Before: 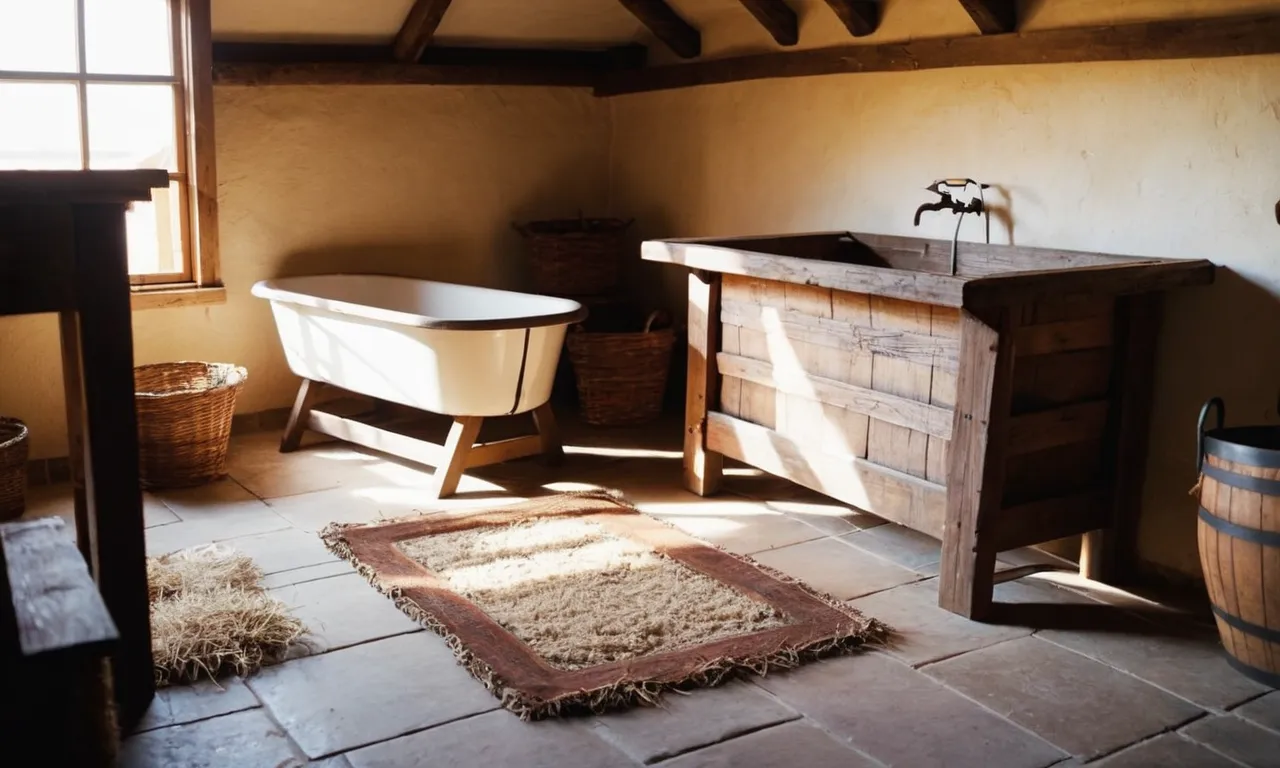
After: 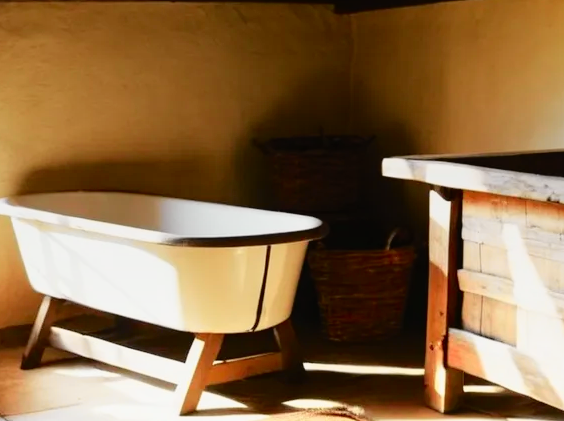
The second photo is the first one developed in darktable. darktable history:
crop: left 20.248%, top 10.86%, right 35.675%, bottom 34.321%
graduated density: on, module defaults
tone curve: curves: ch0 [(0, 0.008) (0.107, 0.091) (0.278, 0.351) (0.457, 0.562) (0.628, 0.738) (0.839, 0.909) (0.998, 0.978)]; ch1 [(0, 0) (0.437, 0.408) (0.474, 0.479) (0.502, 0.5) (0.527, 0.519) (0.561, 0.575) (0.608, 0.665) (0.669, 0.748) (0.859, 0.899) (1, 1)]; ch2 [(0, 0) (0.33, 0.301) (0.421, 0.443) (0.473, 0.498) (0.502, 0.504) (0.522, 0.527) (0.549, 0.583) (0.644, 0.703) (1, 1)], color space Lab, independent channels, preserve colors none
